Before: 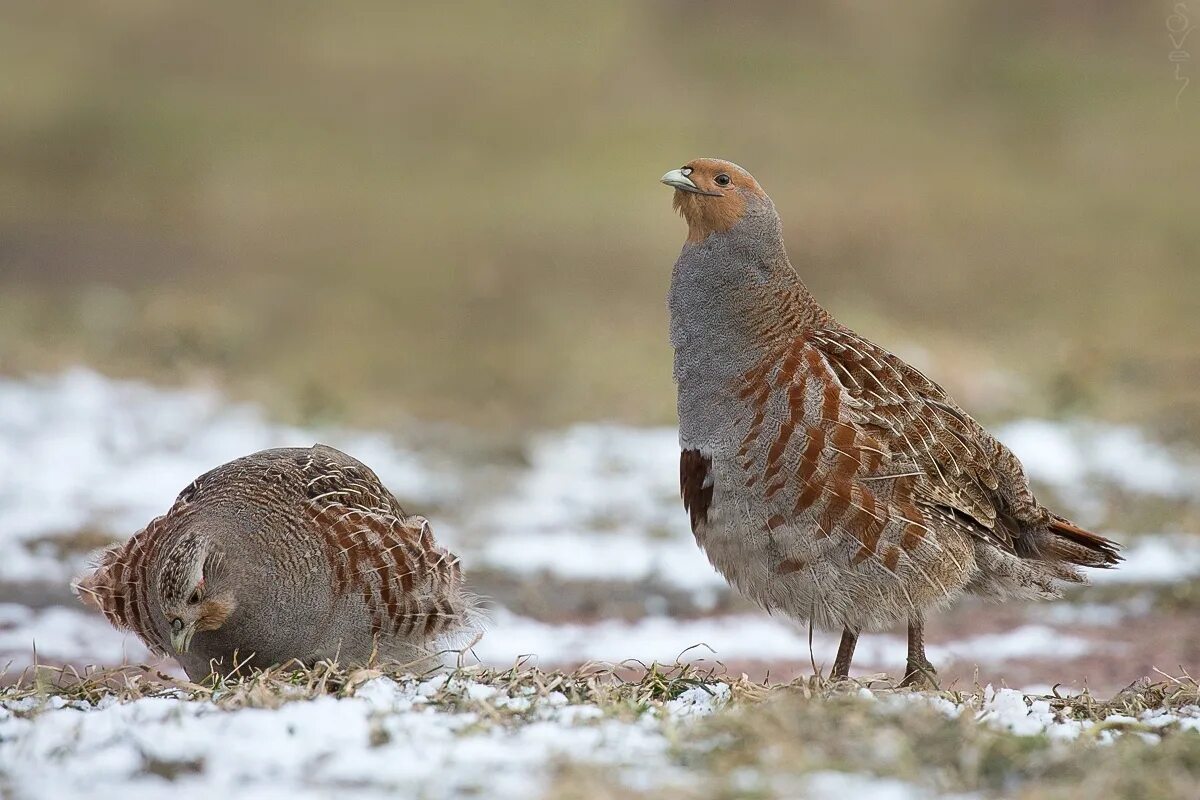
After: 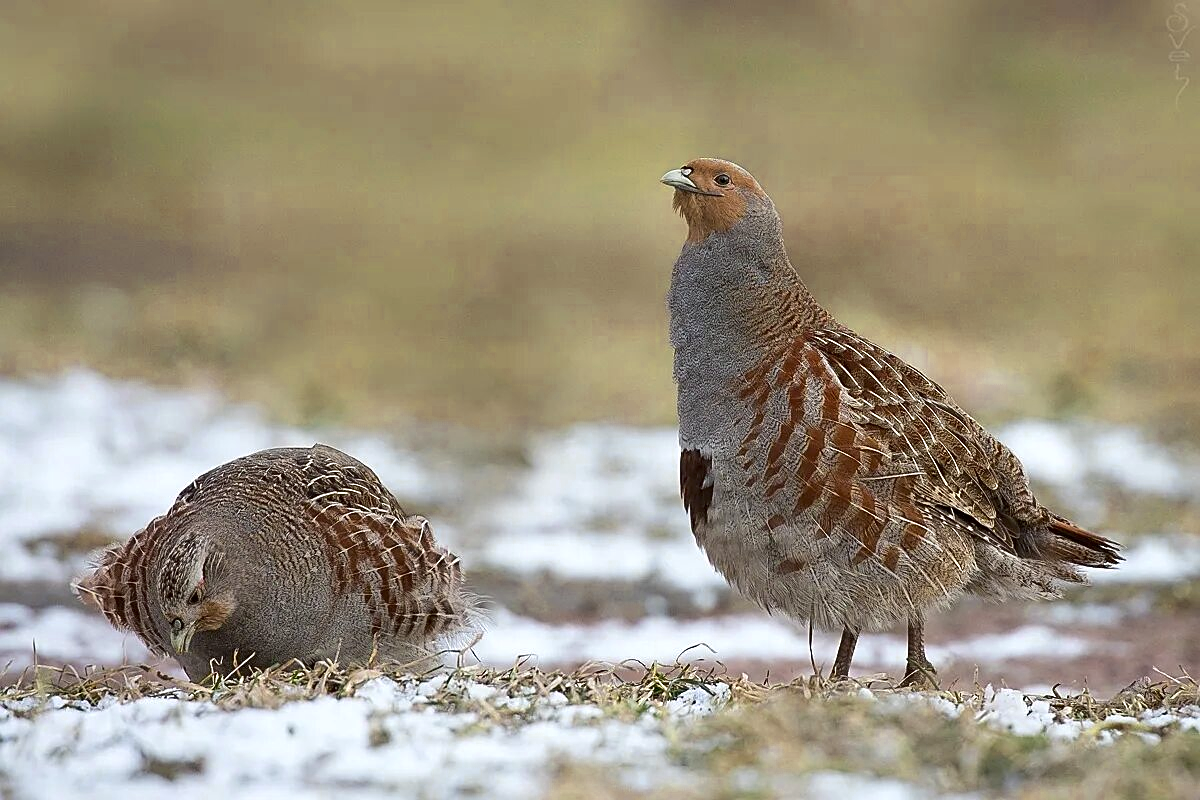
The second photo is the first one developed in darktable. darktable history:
sharpen: on, module defaults
color zones: curves: ch0 [(0, 0.485) (0.178, 0.476) (0.261, 0.623) (0.411, 0.403) (0.708, 0.603) (0.934, 0.412)]; ch1 [(0.003, 0.485) (0.149, 0.496) (0.229, 0.584) (0.326, 0.551) (0.484, 0.262) (0.757, 0.643)]
contrast brightness saturation: contrast 0.03, brightness -0.036
